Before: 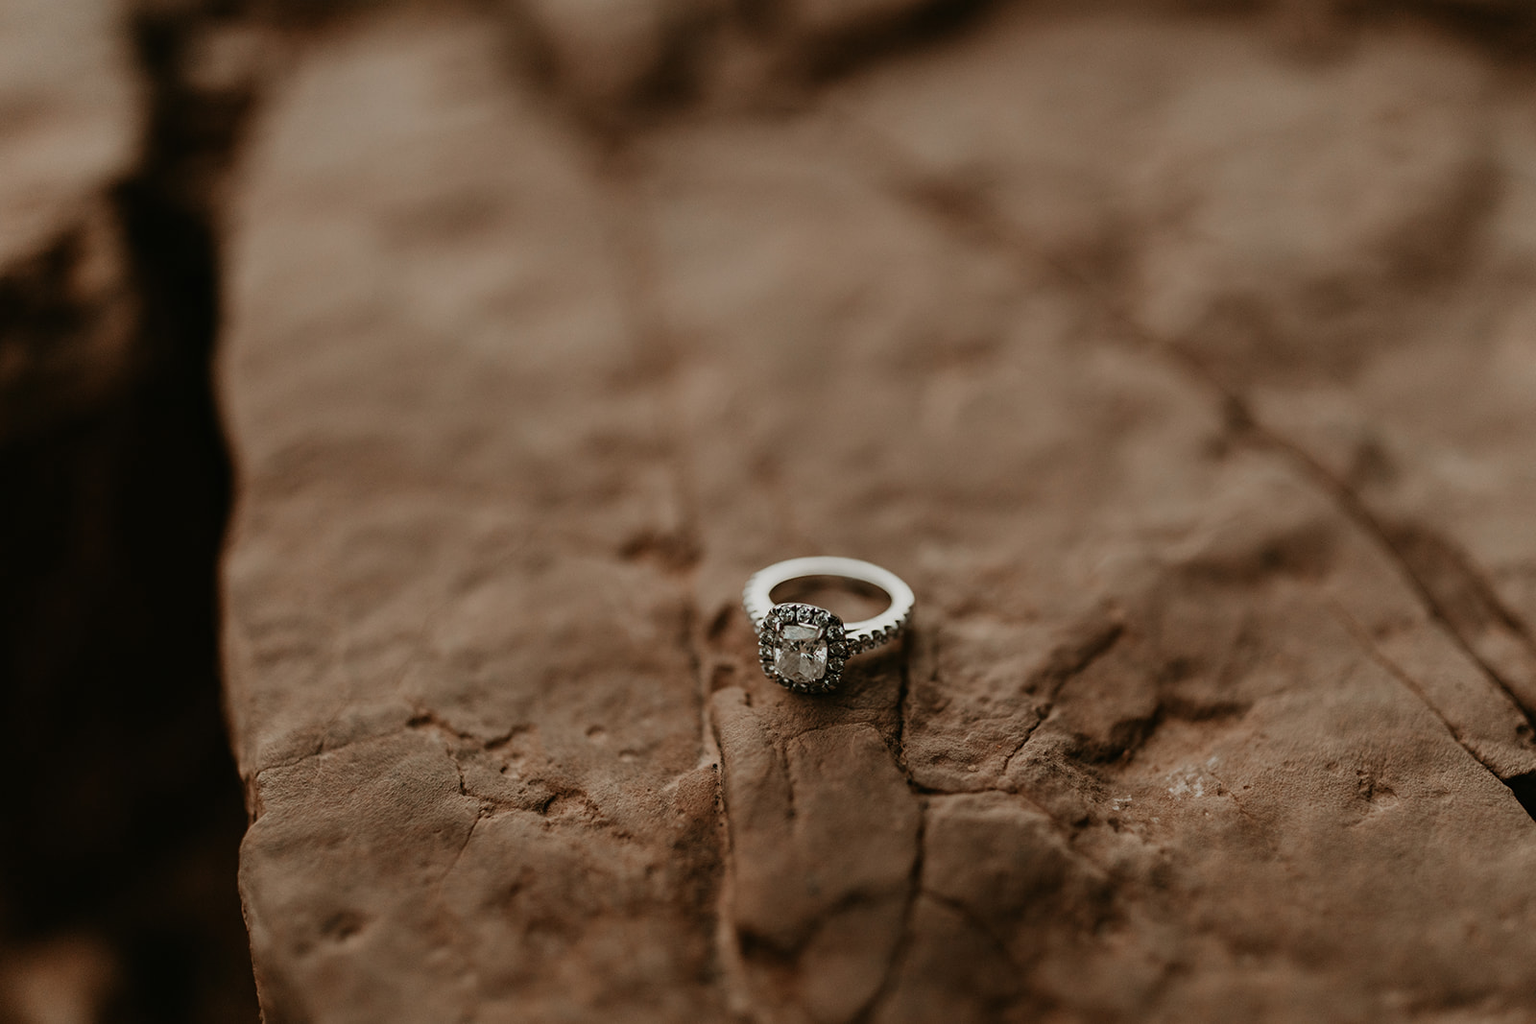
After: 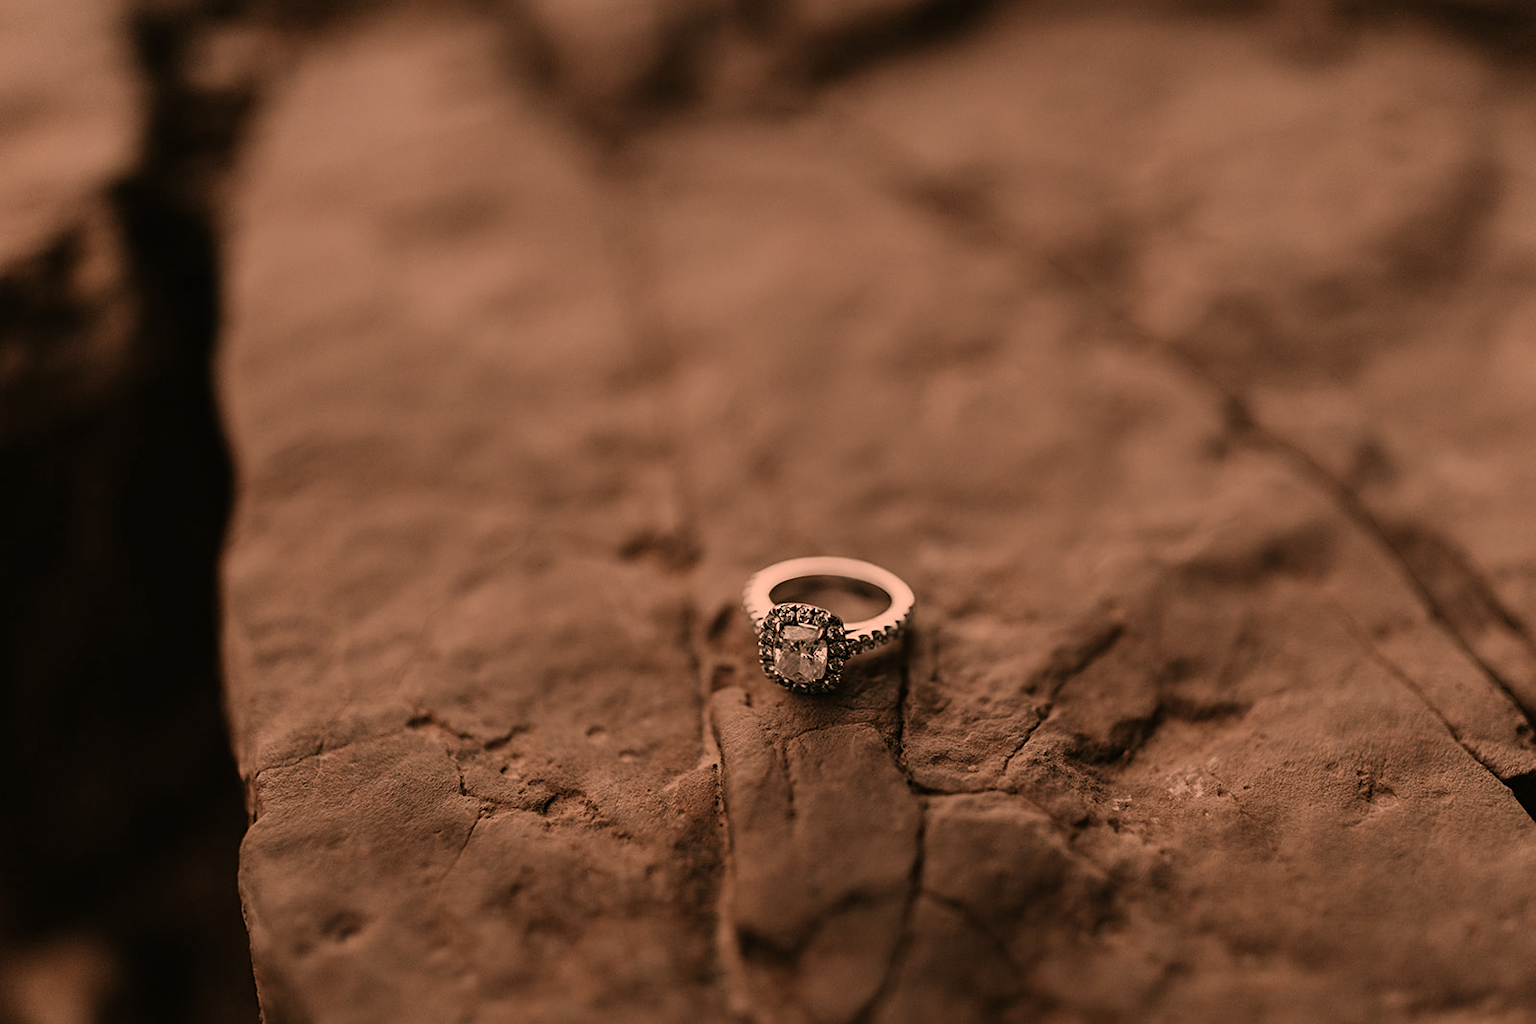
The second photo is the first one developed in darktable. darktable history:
sharpen: amount 0.208
color correction: highlights a* 39.86, highlights b* 39.78, saturation 0.689
